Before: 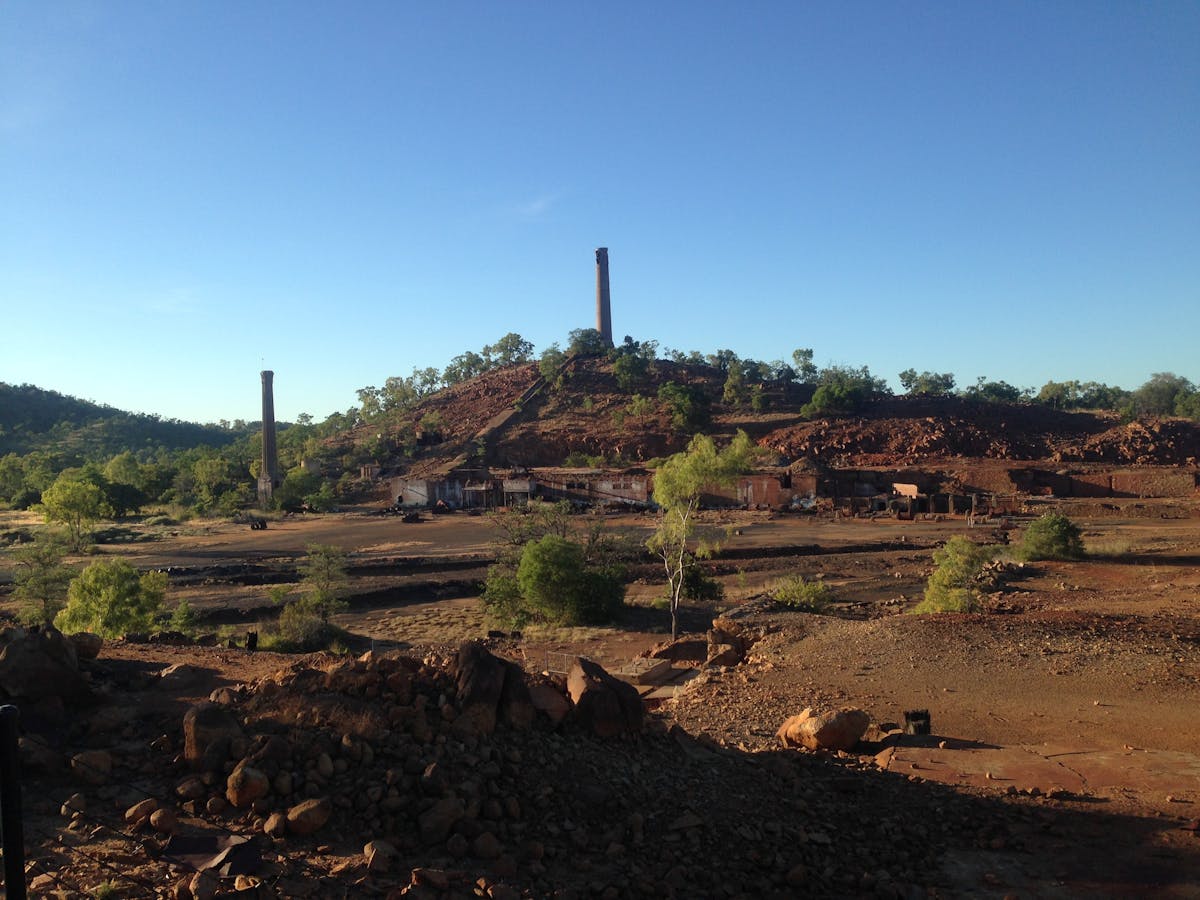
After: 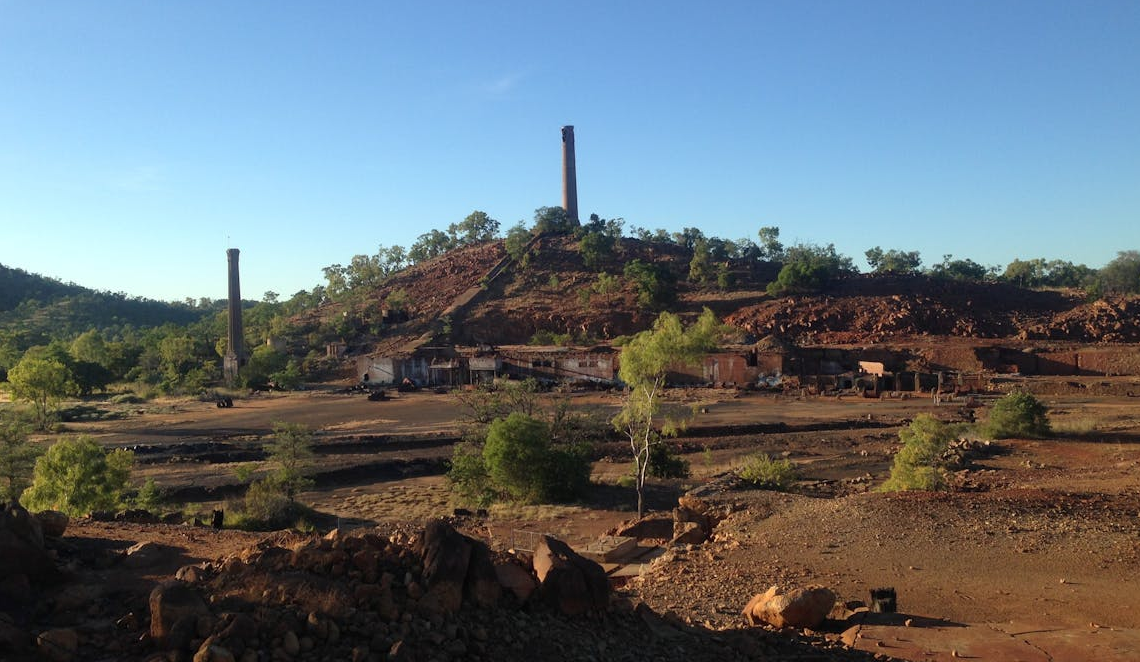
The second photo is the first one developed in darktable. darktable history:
crop and rotate: left 2.888%, top 13.63%, right 2.033%, bottom 12.787%
